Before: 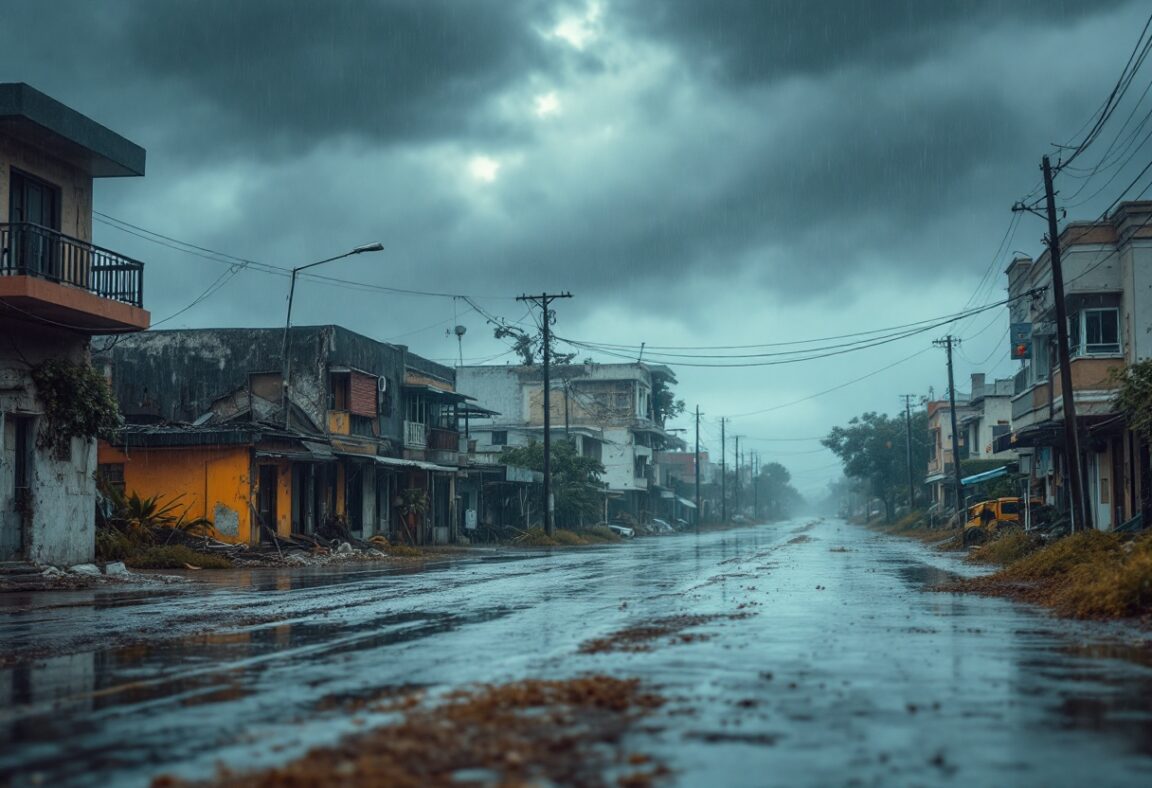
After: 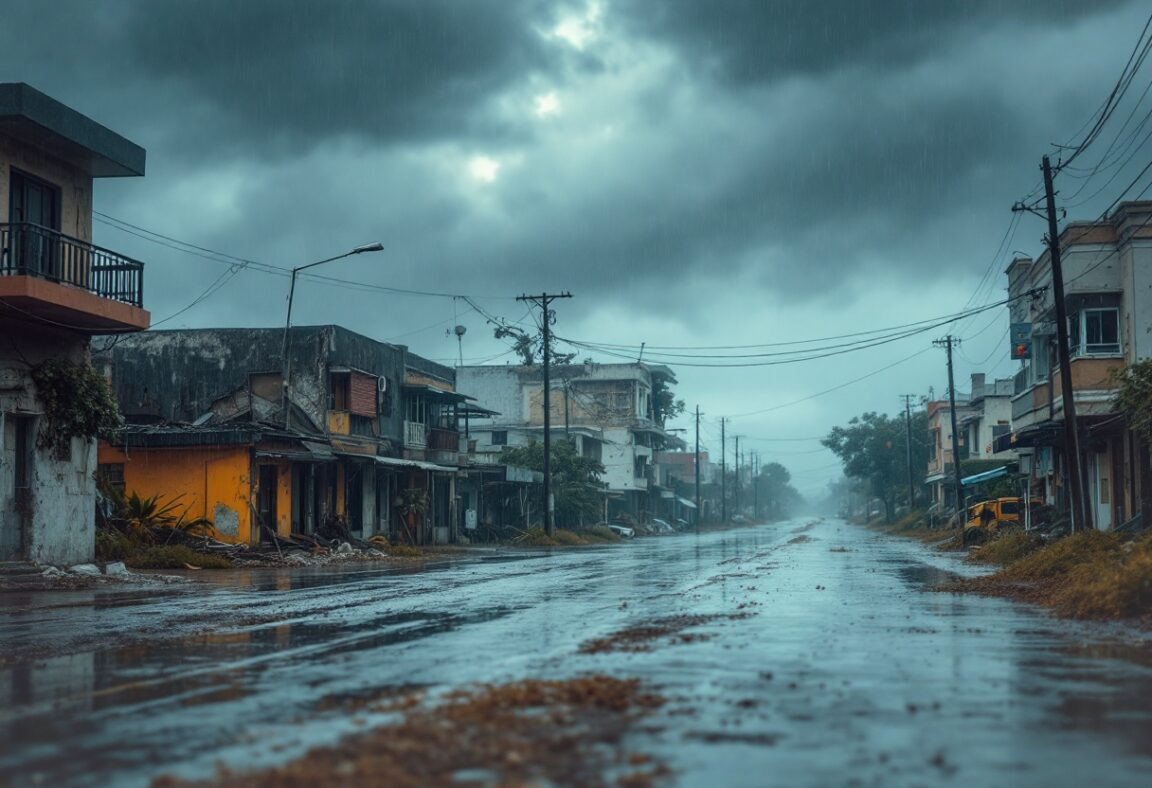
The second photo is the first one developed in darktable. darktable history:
vignetting: fall-off start 97.45%, fall-off radius 100.69%, brightness 0.043, saturation 0.003, center (-0.065, -0.309), width/height ratio 1.364, unbound false
